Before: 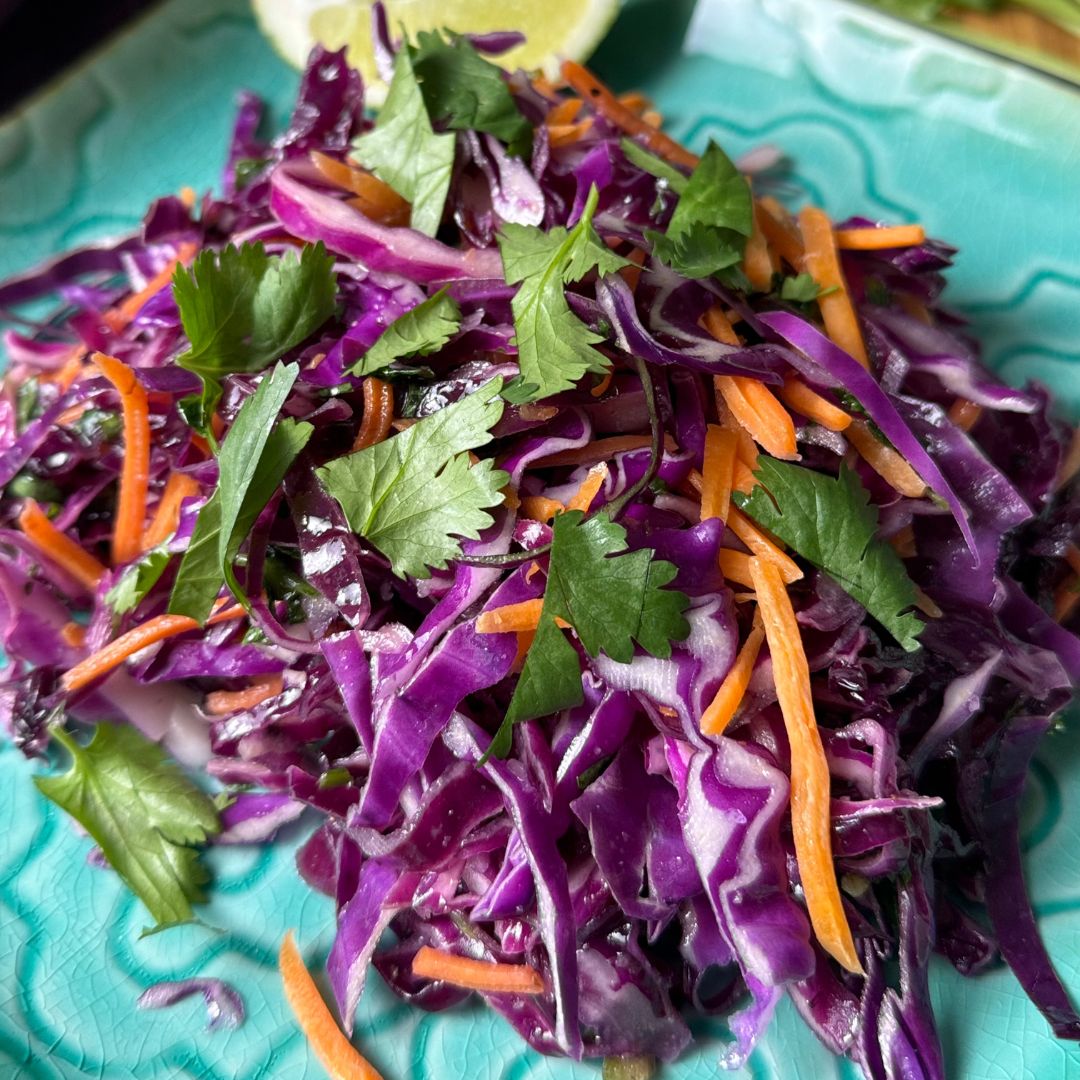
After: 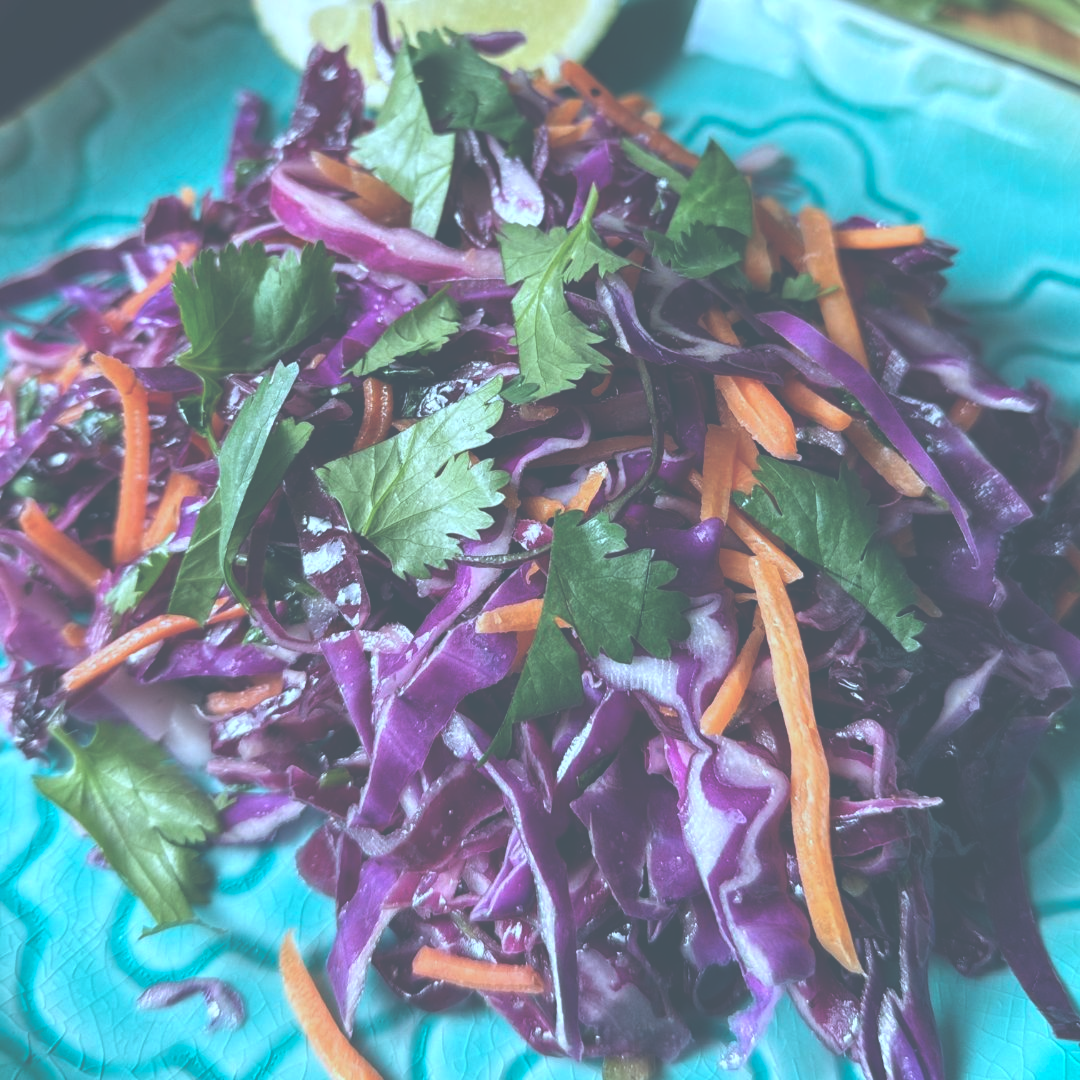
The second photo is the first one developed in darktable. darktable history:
exposure: black level correction -0.087, compensate exposure bias true, compensate highlight preservation false
color correction: highlights a* -9.62, highlights b* -20.91
